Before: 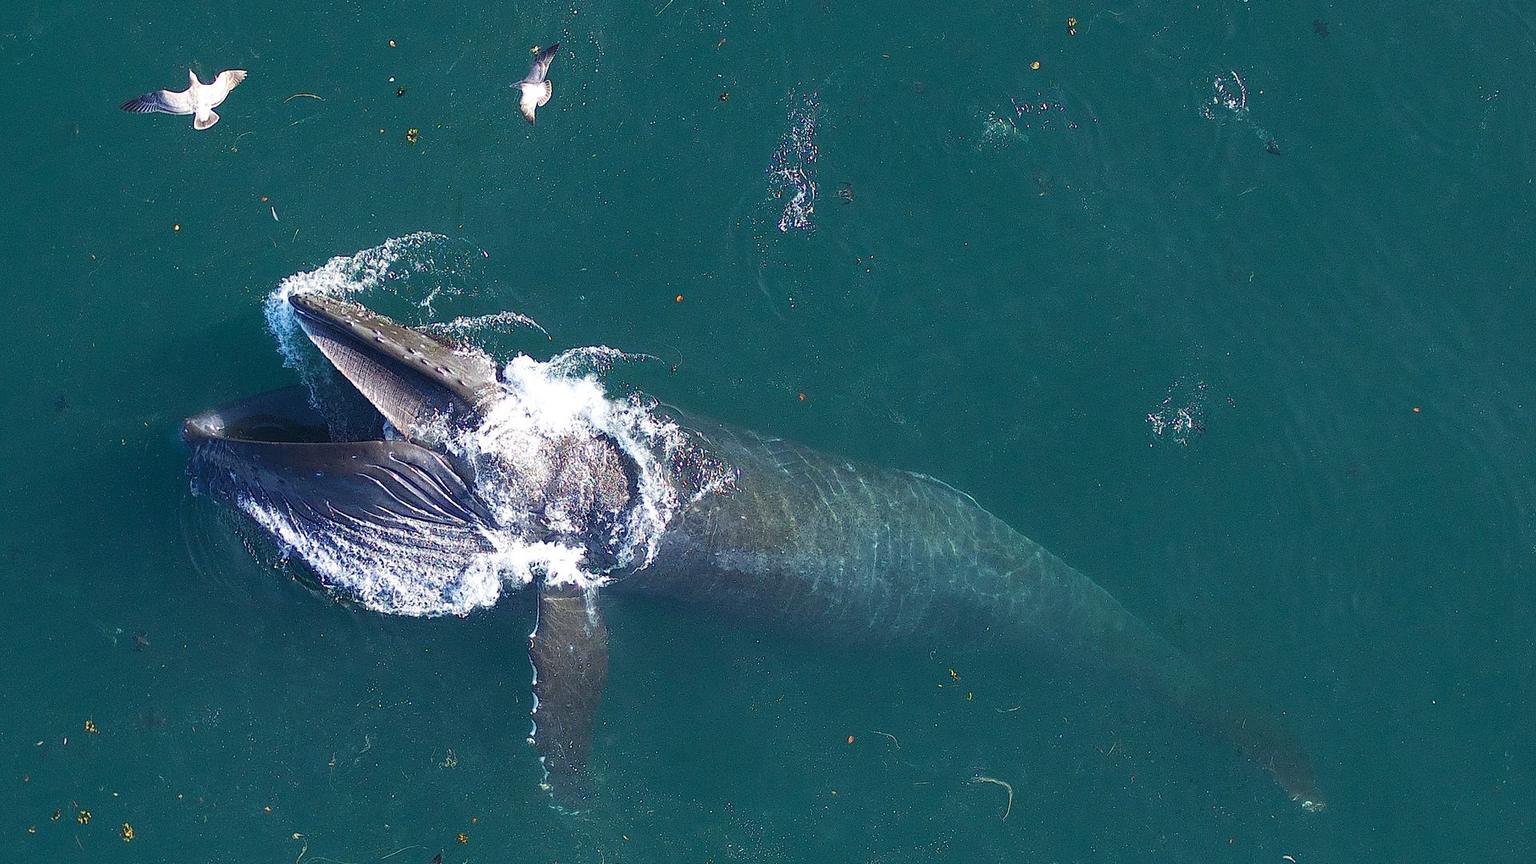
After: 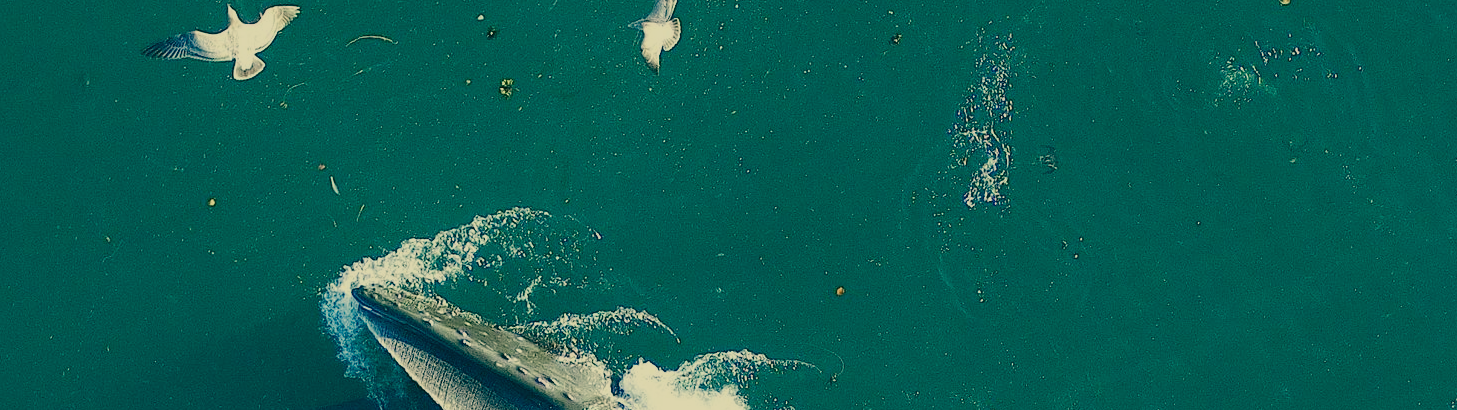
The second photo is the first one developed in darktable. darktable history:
color correction: highlights a* 2.13, highlights b* 34.13, shadows a* -36.12, shadows b* -6.17
crop: left 0.511%, top 7.635%, right 23.554%, bottom 54.317%
filmic rgb: black relative exposure -16 EV, white relative exposure 4.95 EV, threshold 2.97 EV, hardness 6.2, contrast in shadows safe, enable highlight reconstruction true
color zones: curves: ch0 [(0, 0.5) (0.143, 0.5) (0.286, 0.5) (0.429, 0.504) (0.571, 0.5) (0.714, 0.509) (0.857, 0.5) (1, 0.5)]; ch1 [(0, 0.425) (0.143, 0.425) (0.286, 0.375) (0.429, 0.405) (0.571, 0.5) (0.714, 0.47) (0.857, 0.425) (1, 0.435)]; ch2 [(0, 0.5) (0.143, 0.5) (0.286, 0.5) (0.429, 0.517) (0.571, 0.5) (0.714, 0.51) (0.857, 0.5) (1, 0.5)]
